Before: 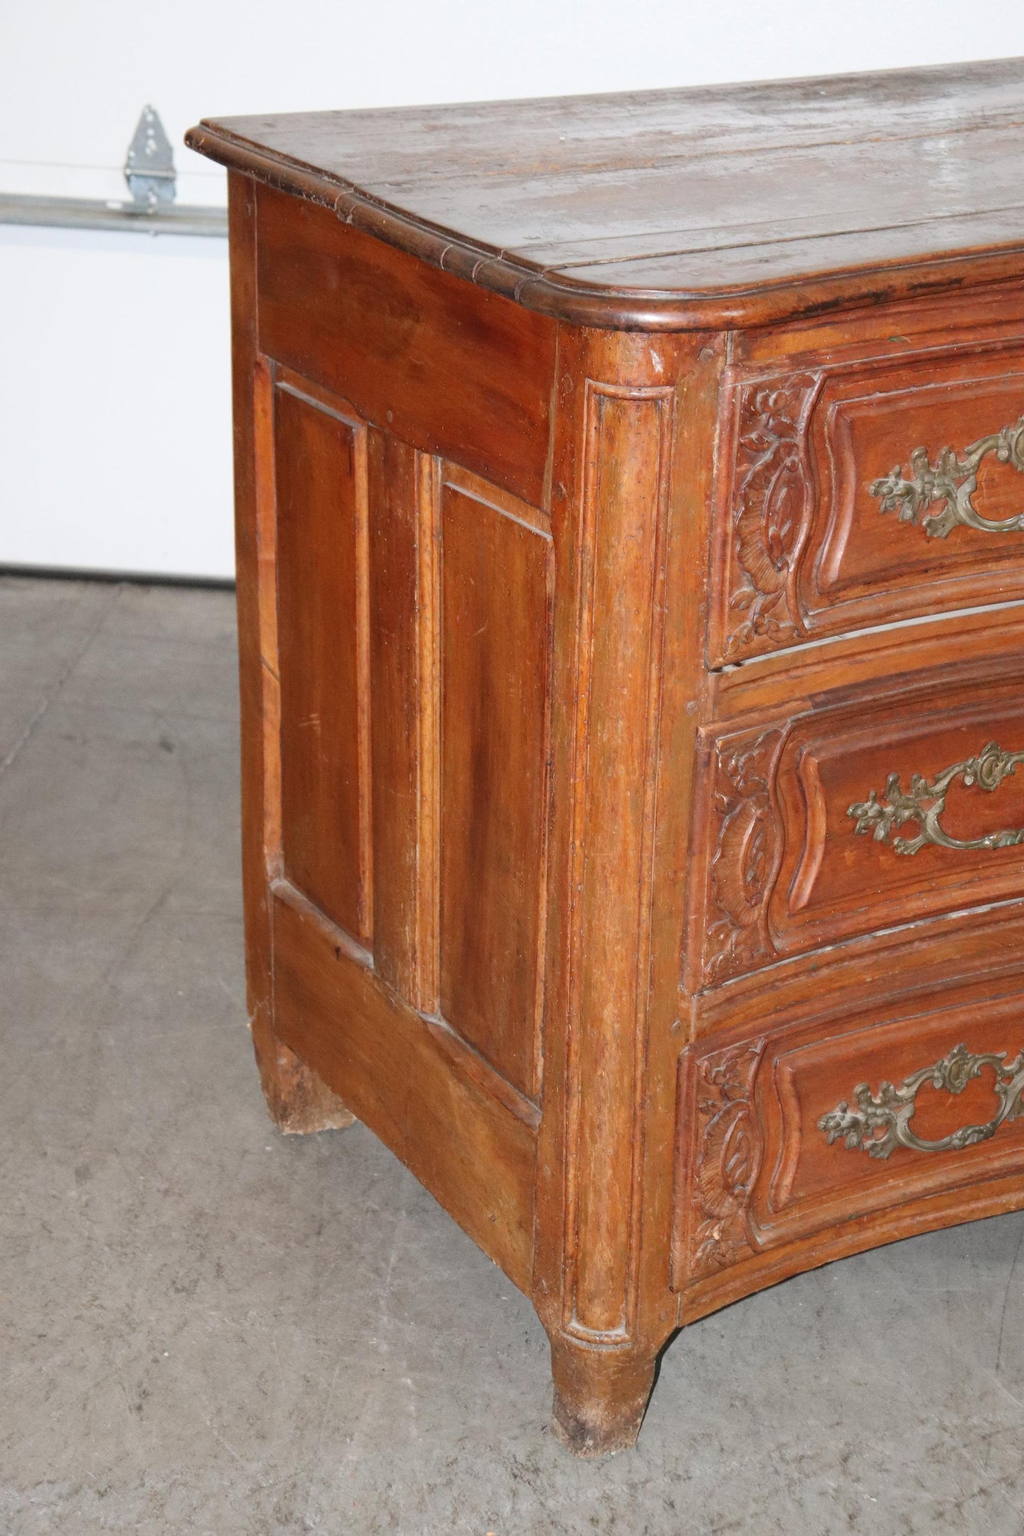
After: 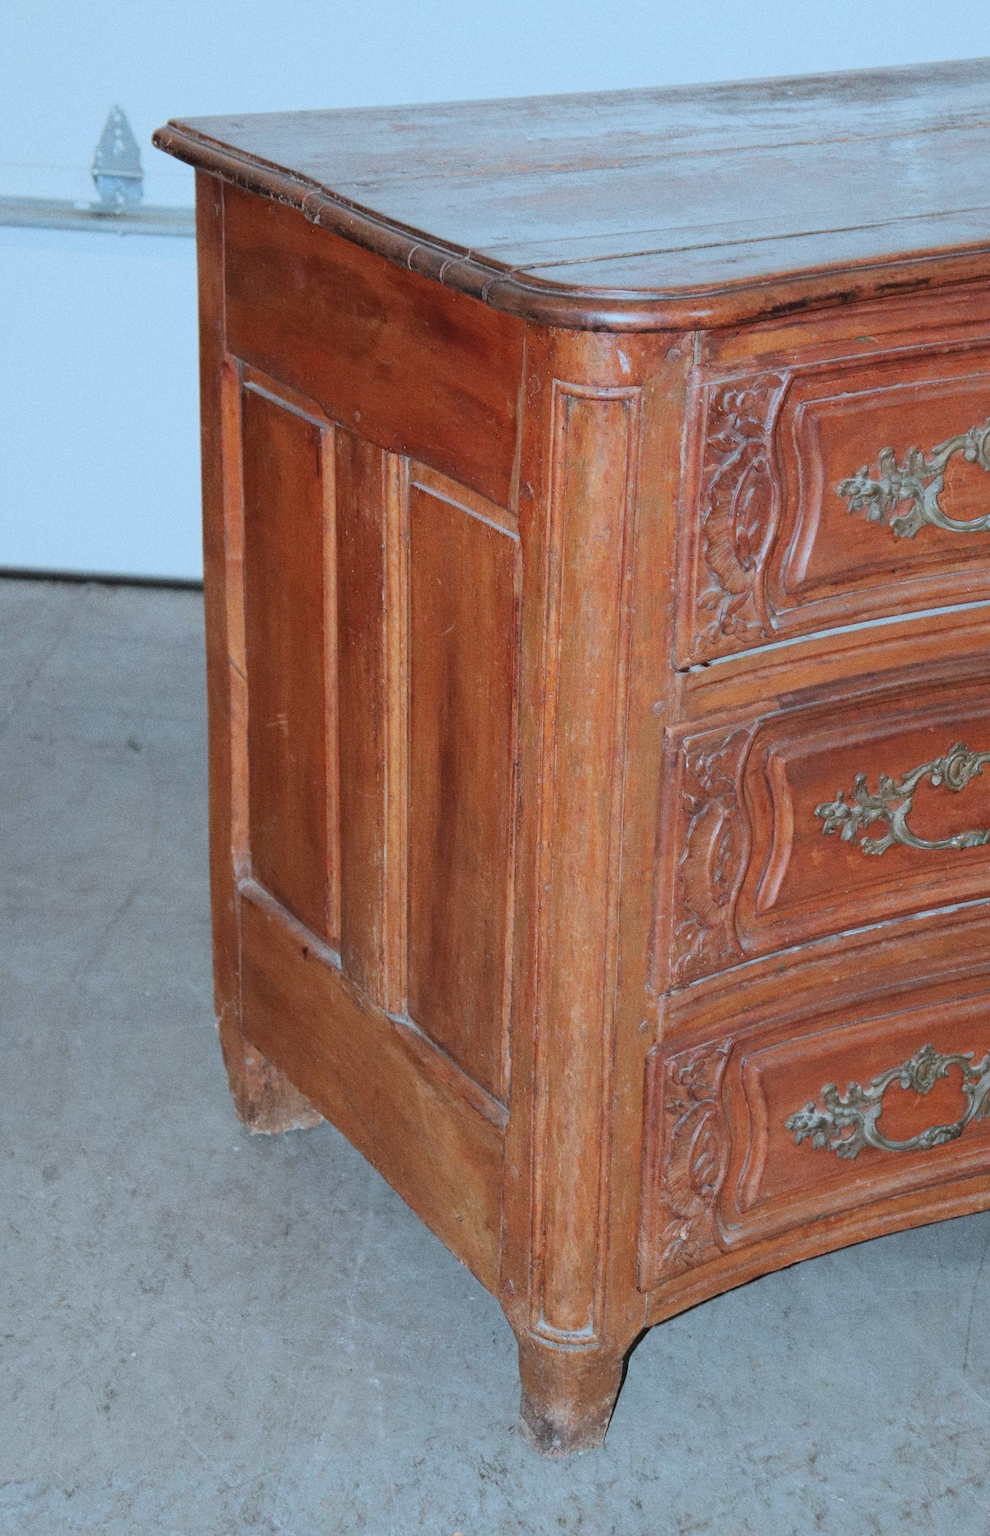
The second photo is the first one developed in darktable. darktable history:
filmic rgb: black relative exposure -7.65 EV, white relative exposure 4.56 EV, hardness 3.61, color science v6 (2022)
crop and rotate: left 3.238%
color correction: highlights a* -9.73, highlights b* -21.22
grain: on, module defaults
